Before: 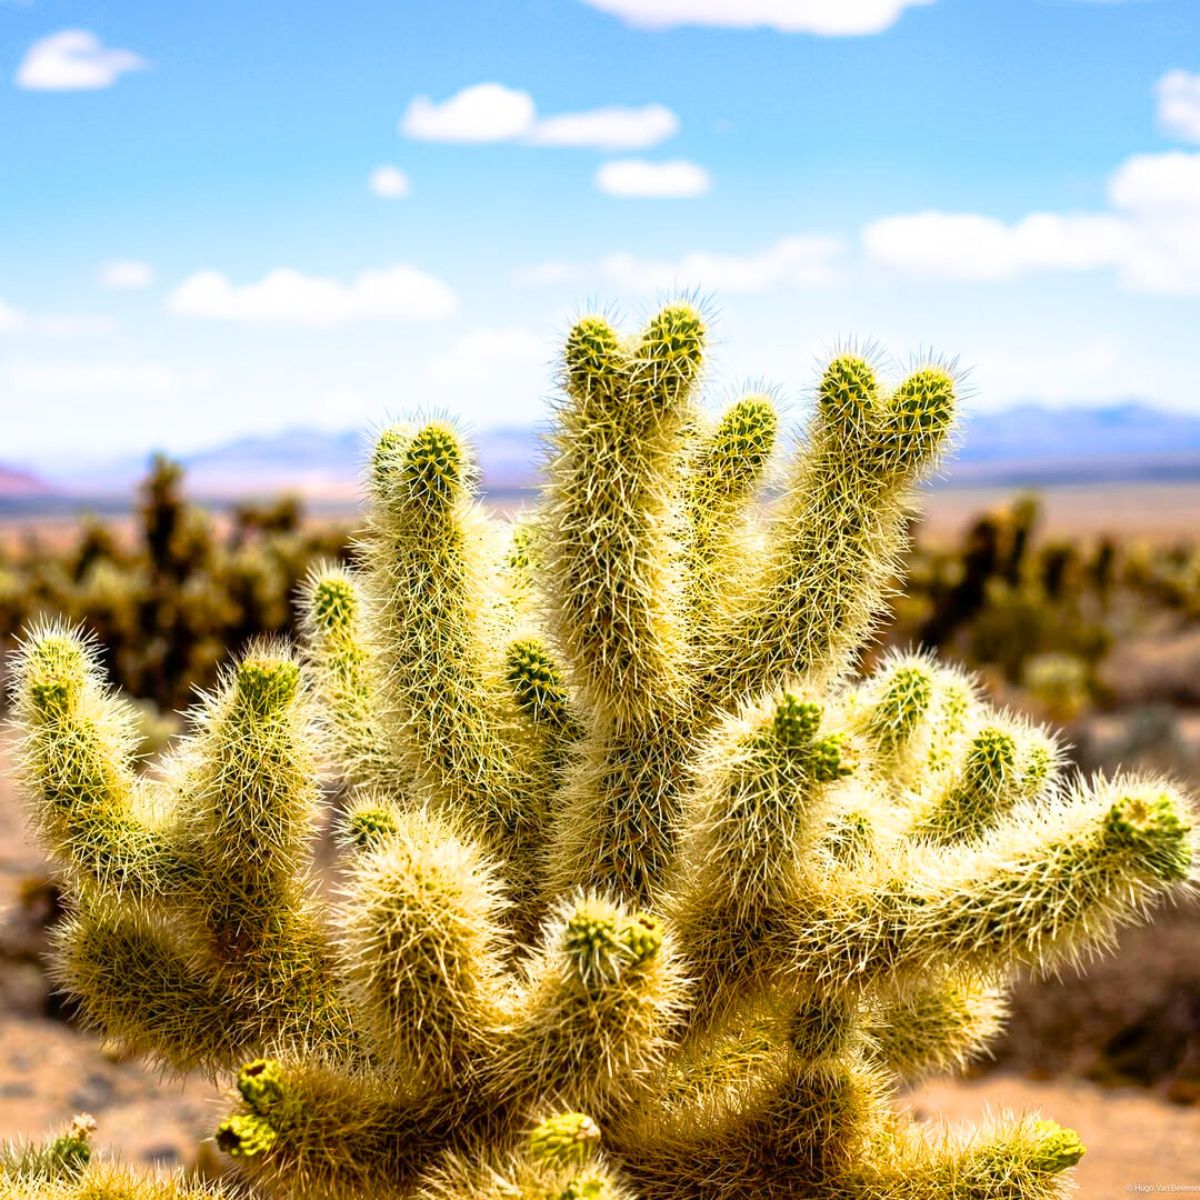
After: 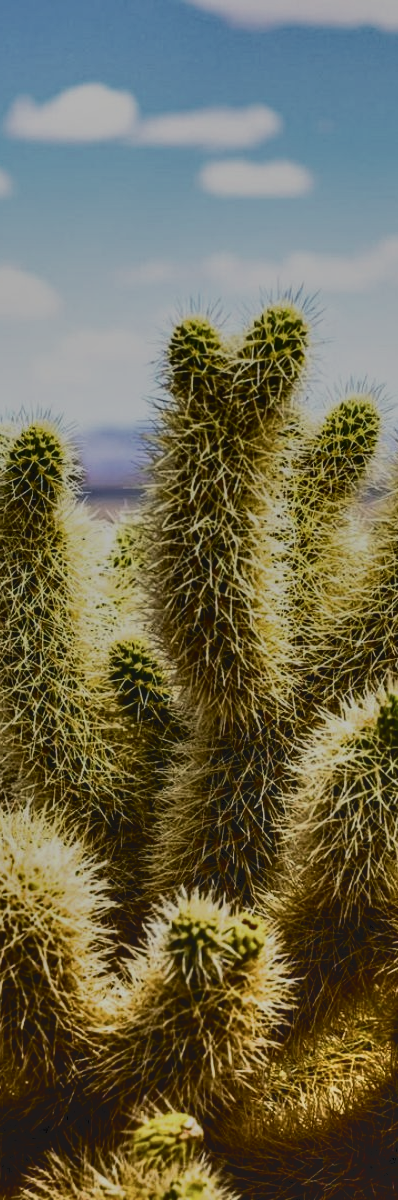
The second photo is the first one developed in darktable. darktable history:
local contrast: on, module defaults
exposure: exposure -1.911 EV, compensate highlight preservation false
tone equalizer: -8 EV -0.398 EV, -7 EV -0.407 EV, -6 EV -0.354 EV, -5 EV -0.206 EV, -3 EV 0.227 EV, -2 EV 0.308 EV, -1 EV 0.382 EV, +0 EV 0.427 EV, edges refinement/feathering 500, mask exposure compensation -1.57 EV, preserve details no
shadows and highlights: low approximation 0.01, soften with gaussian
tone curve: curves: ch0 [(0, 0) (0.003, 0.077) (0.011, 0.078) (0.025, 0.078) (0.044, 0.08) (0.069, 0.088) (0.1, 0.102) (0.136, 0.12) (0.177, 0.148) (0.224, 0.191) (0.277, 0.261) (0.335, 0.335) (0.399, 0.419) (0.468, 0.522) (0.543, 0.611) (0.623, 0.702) (0.709, 0.779) (0.801, 0.855) (0.898, 0.918) (1, 1)], color space Lab, independent channels, preserve colors none
crop: left 33.138%, right 33.616%
